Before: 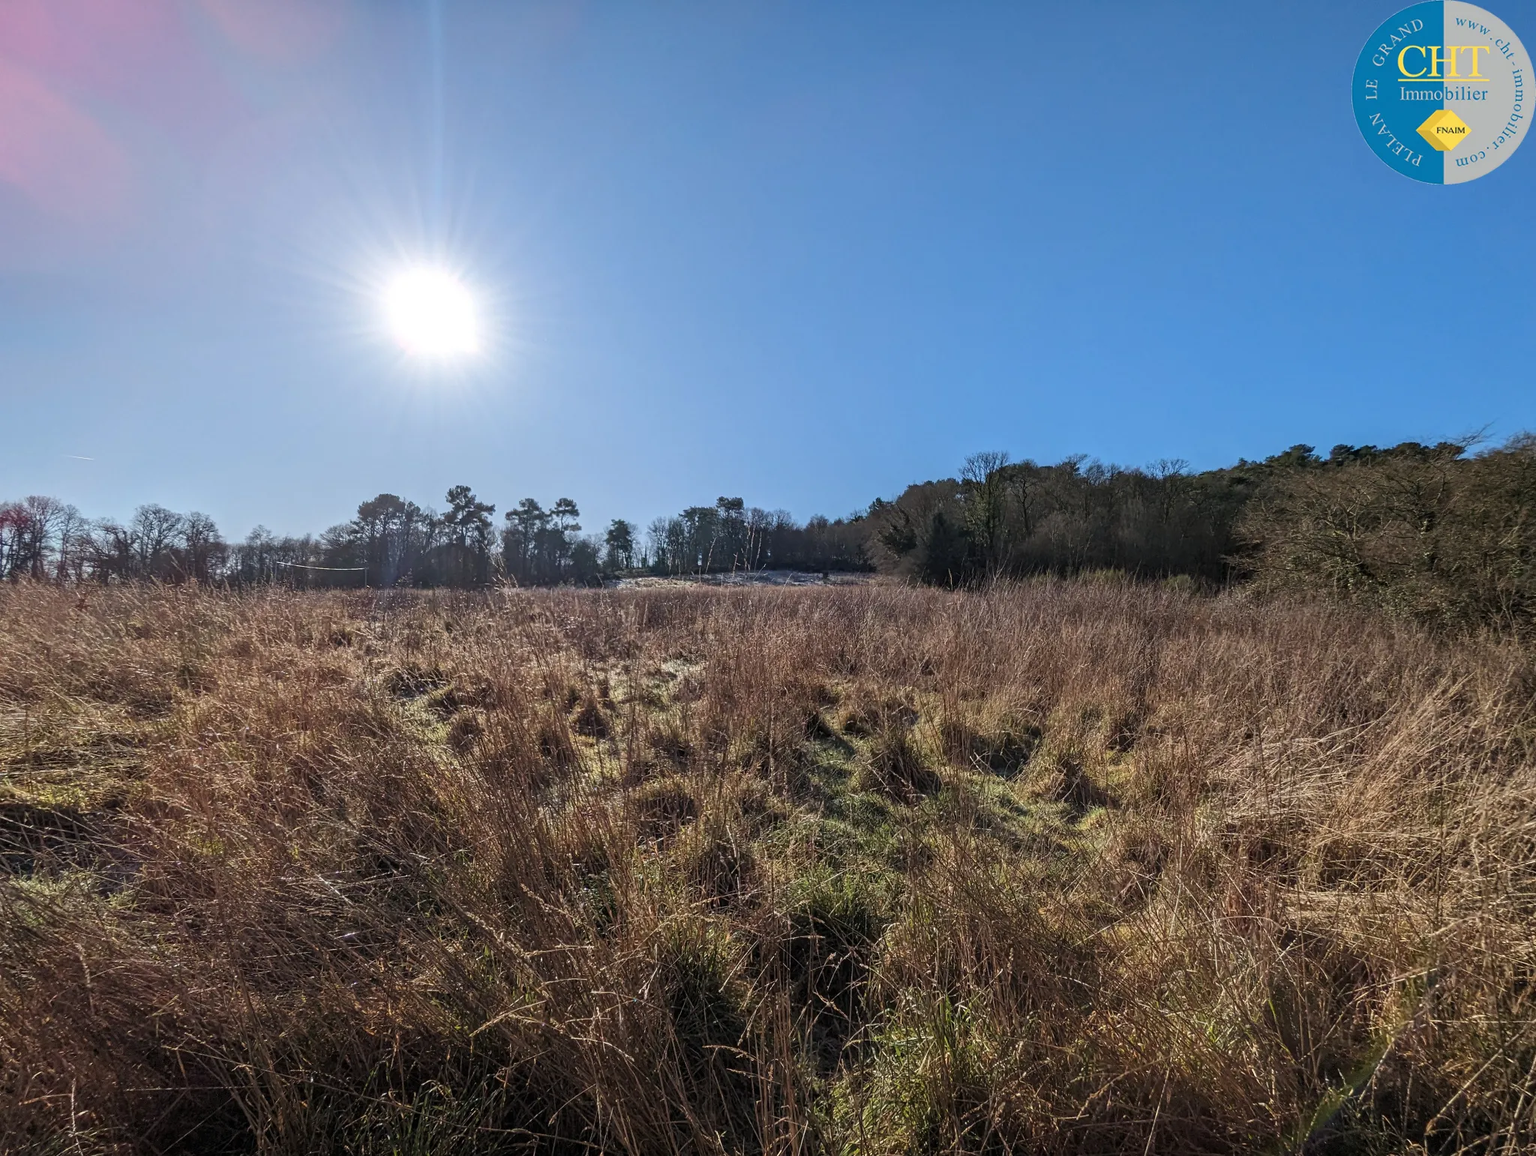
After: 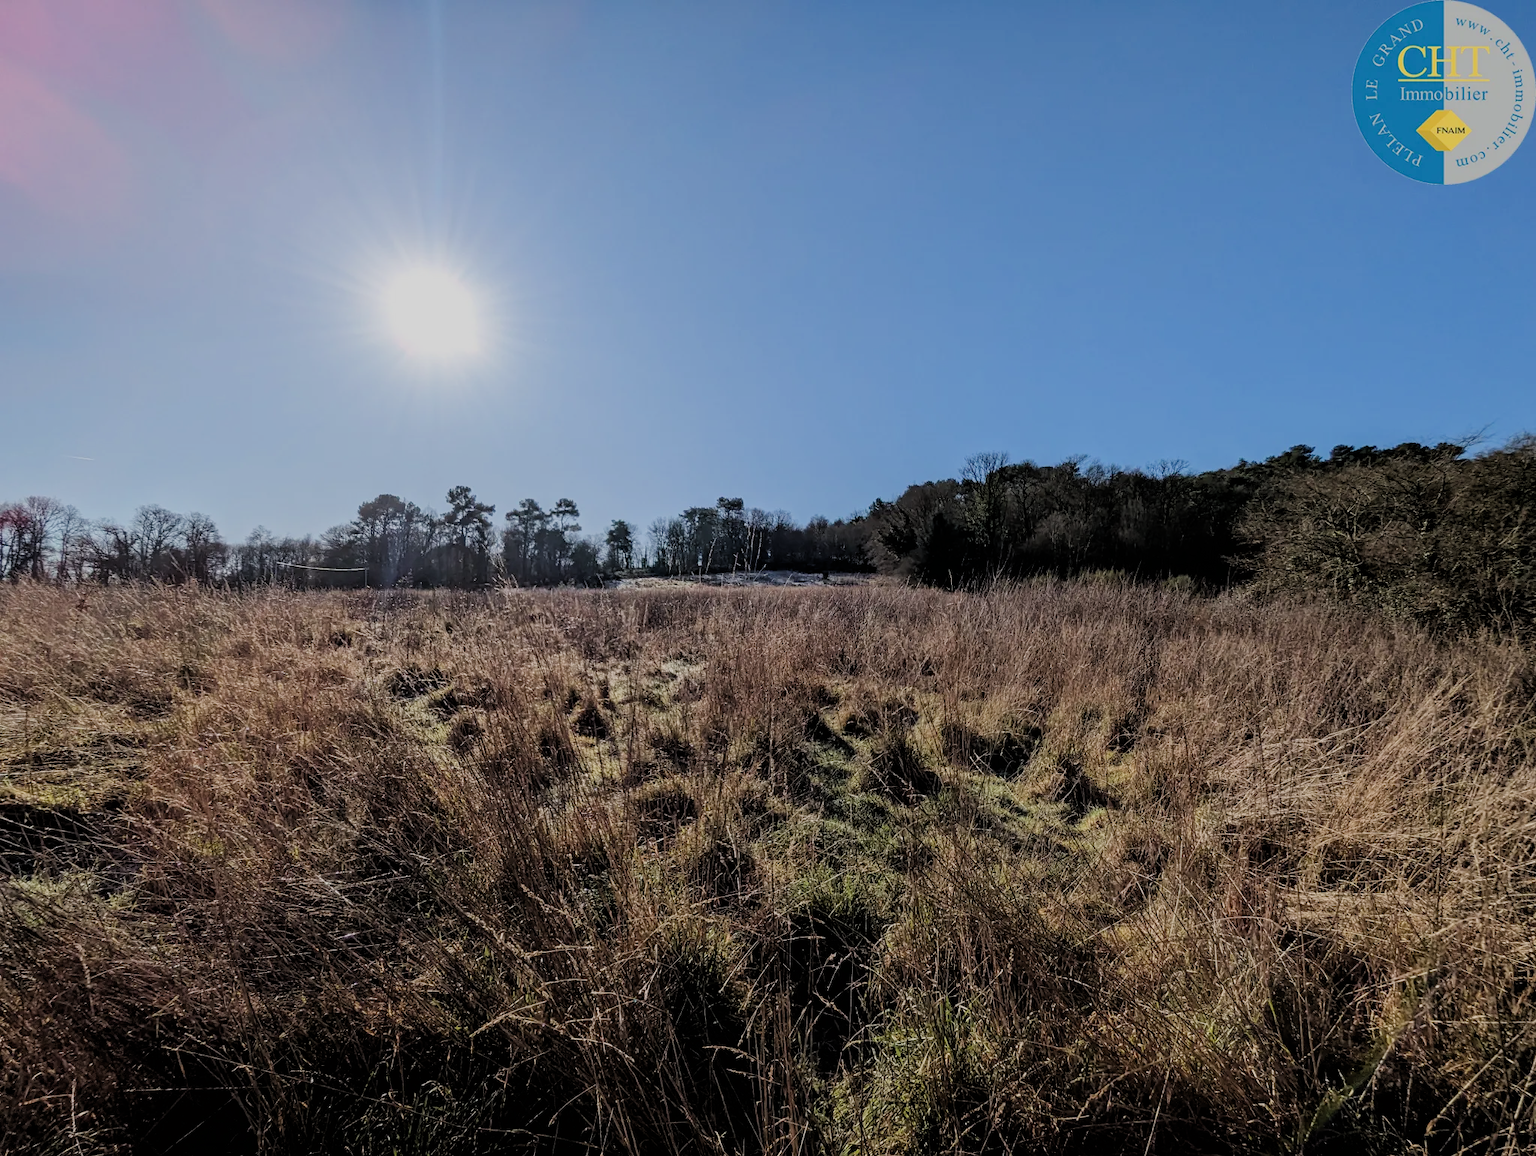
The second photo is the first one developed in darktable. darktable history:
filmic rgb: black relative exposure -4.26 EV, white relative exposure 4.56 EV, hardness 2.37, contrast 1.054
